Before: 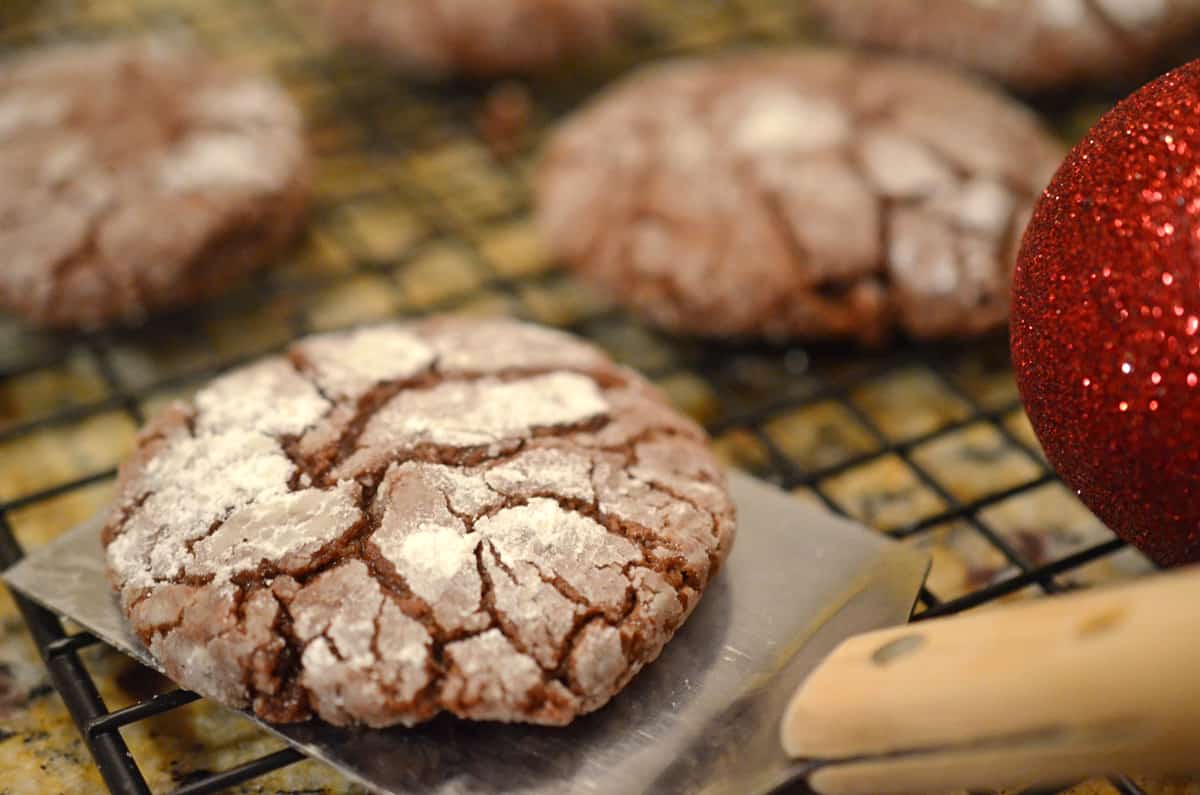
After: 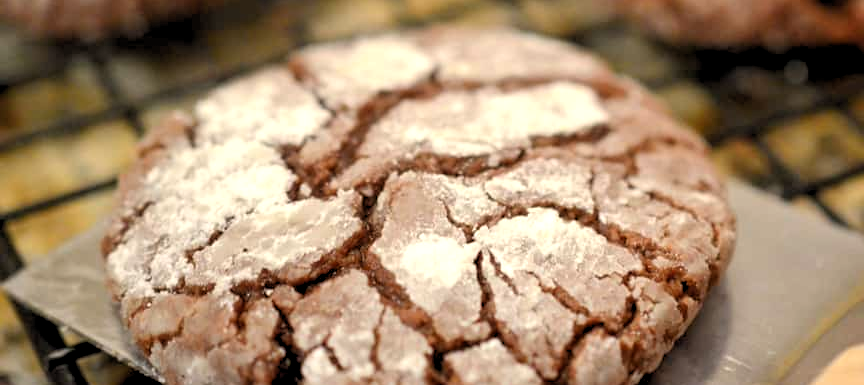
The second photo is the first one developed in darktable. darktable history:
crop: top 36.498%, right 27.964%, bottom 14.995%
rgb levels: levels [[0.01, 0.419, 0.839], [0, 0.5, 1], [0, 0.5, 1]]
